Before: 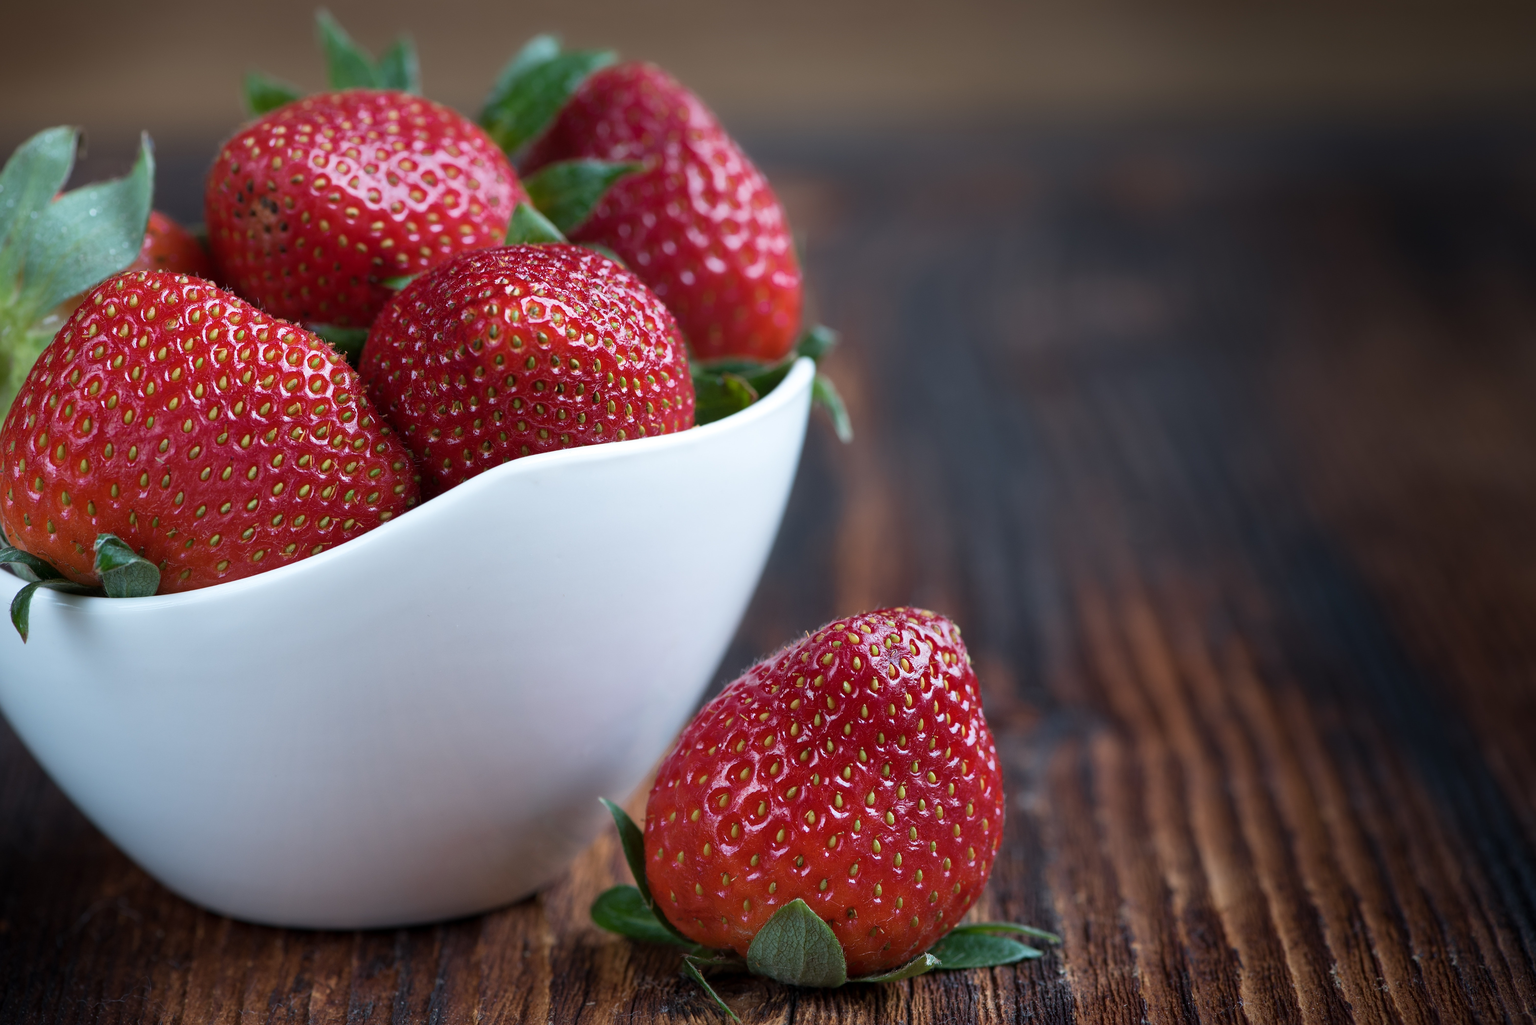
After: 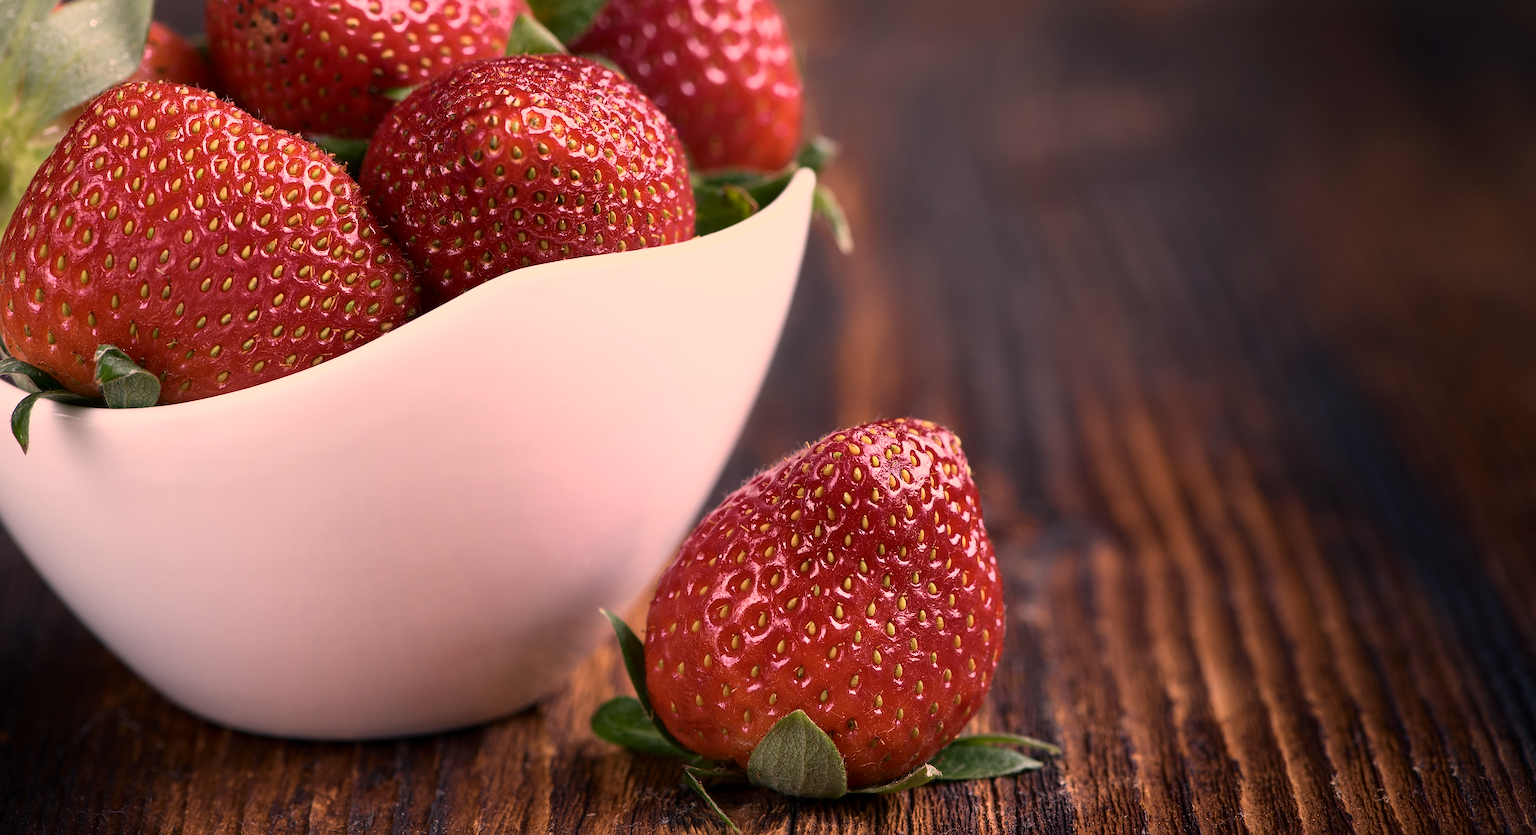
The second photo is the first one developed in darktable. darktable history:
crop and rotate: top 18.507%
tone curve: curves: ch0 [(0, 0) (0.091, 0.077) (0.517, 0.574) (0.745, 0.82) (0.844, 0.908) (0.909, 0.942) (1, 0.973)]; ch1 [(0, 0) (0.437, 0.404) (0.5, 0.5) (0.534, 0.554) (0.58, 0.603) (0.616, 0.649) (1, 1)]; ch2 [(0, 0) (0.442, 0.415) (0.5, 0.5) (0.535, 0.557) (0.585, 0.62) (1, 1)], color space Lab, independent channels, preserve colors none
color correction: highlights a* 40, highlights b* 40, saturation 0.69
sharpen: on, module defaults
